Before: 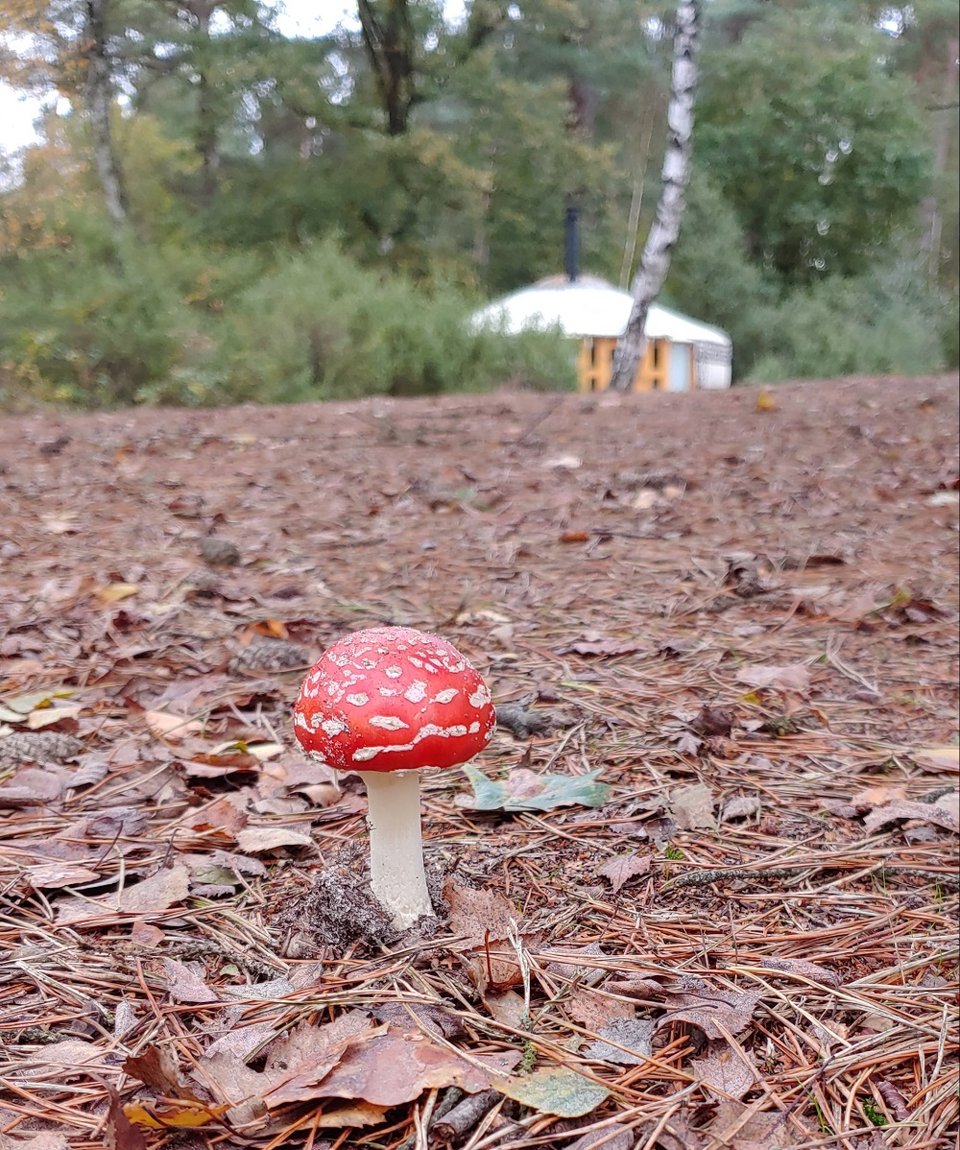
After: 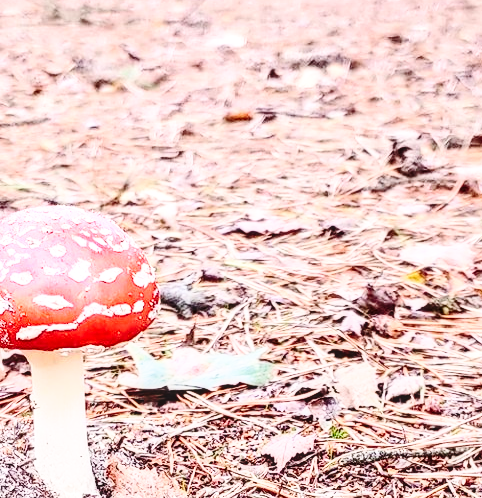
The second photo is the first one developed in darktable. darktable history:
crop: left 35.03%, top 36.625%, right 14.663%, bottom 20.057%
base curve: curves: ch0 [(0, 0) (0.028, 0.03) (0.121, 0.232) (0.46, 0.748) (0.859, 0.968) (1, 1)], preserve colors none
local contrast: on, module defaults
exposure: exposure 0.127 EV, compensate highlight preservation false
contrast brightness saturation: contrast 0.39, brightness 0.1
